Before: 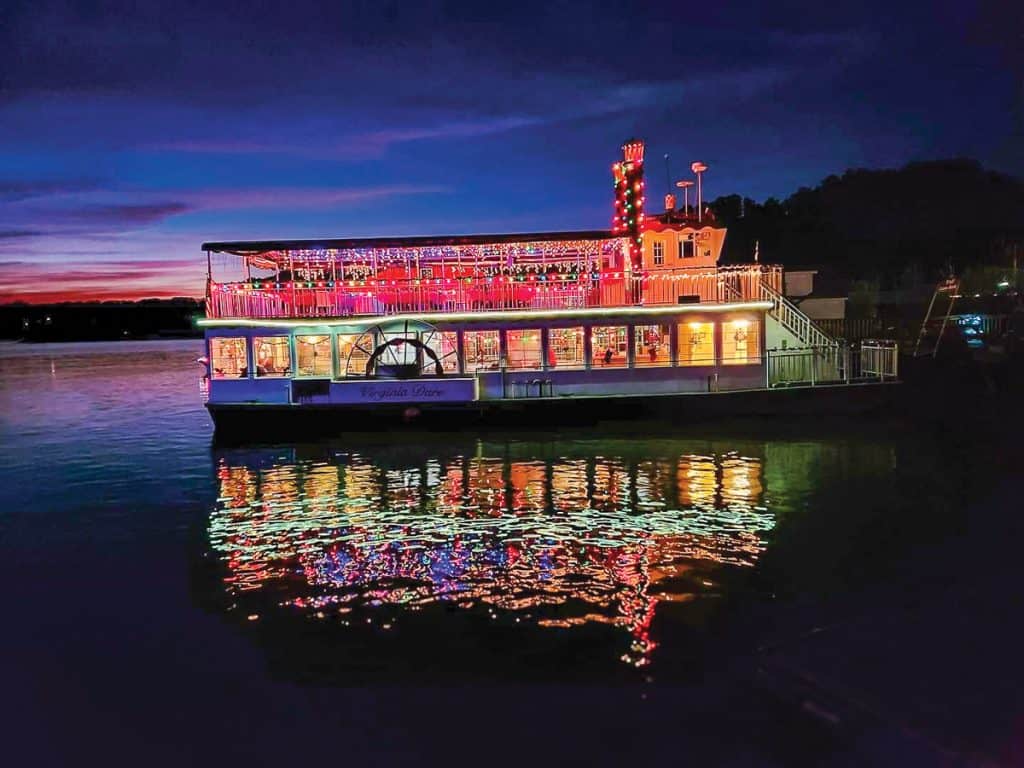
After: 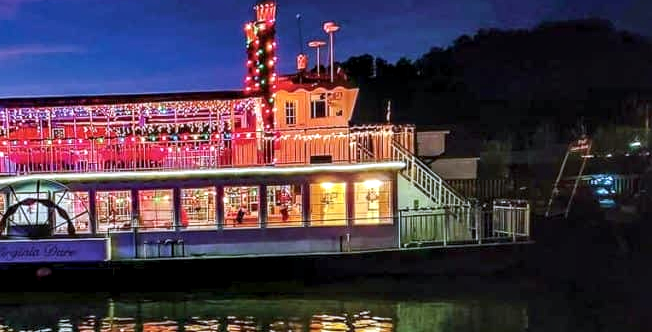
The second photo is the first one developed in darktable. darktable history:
white balance: red 0.954, blue 1.079
crop: left 36.005%, top 18.293%, right 0.31%, bottom 38.444%
local contrast: detail 150%
